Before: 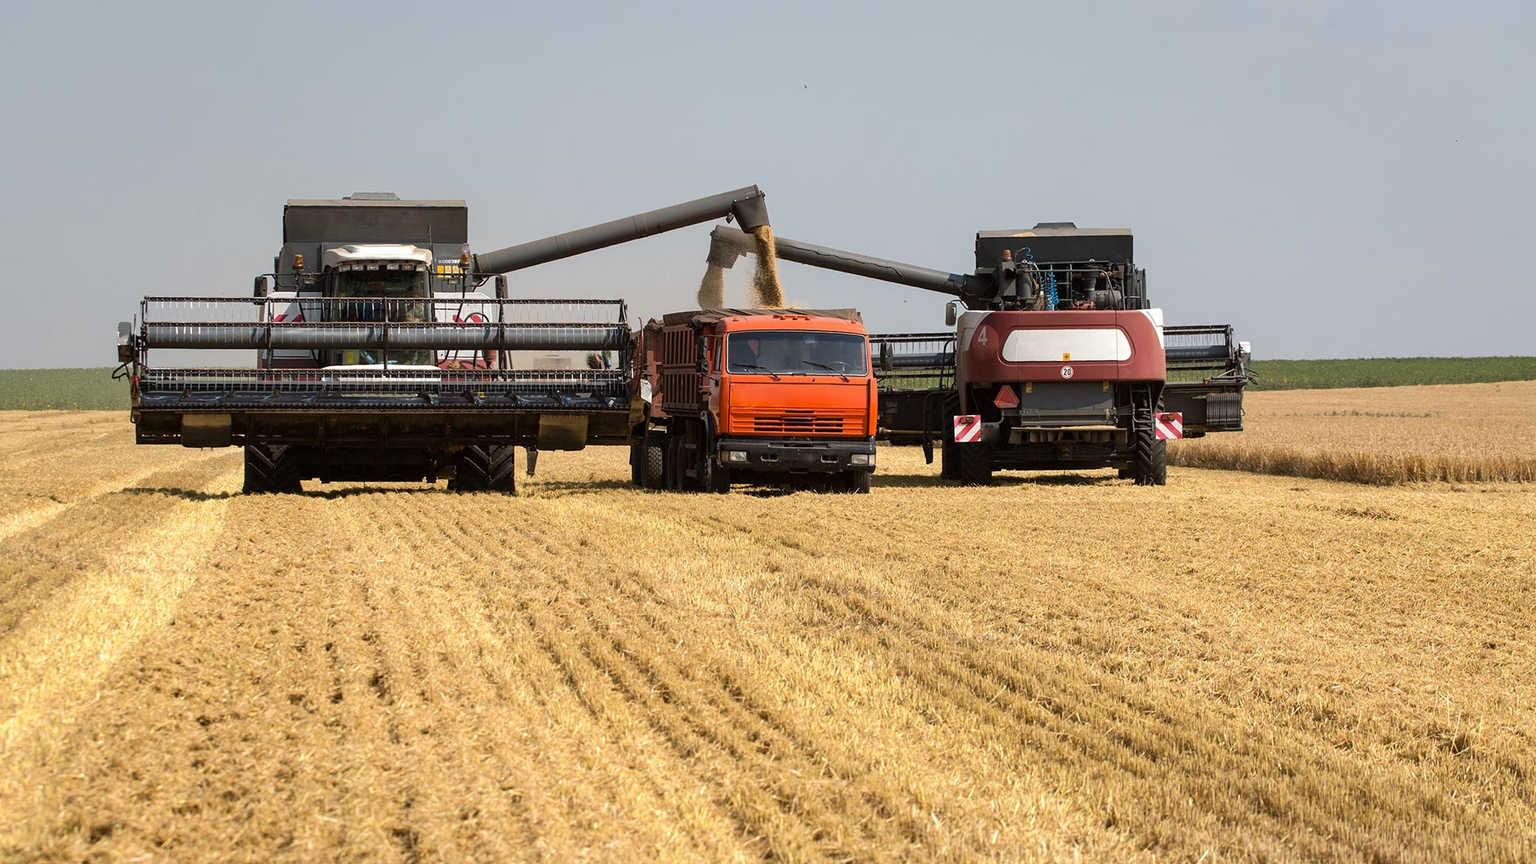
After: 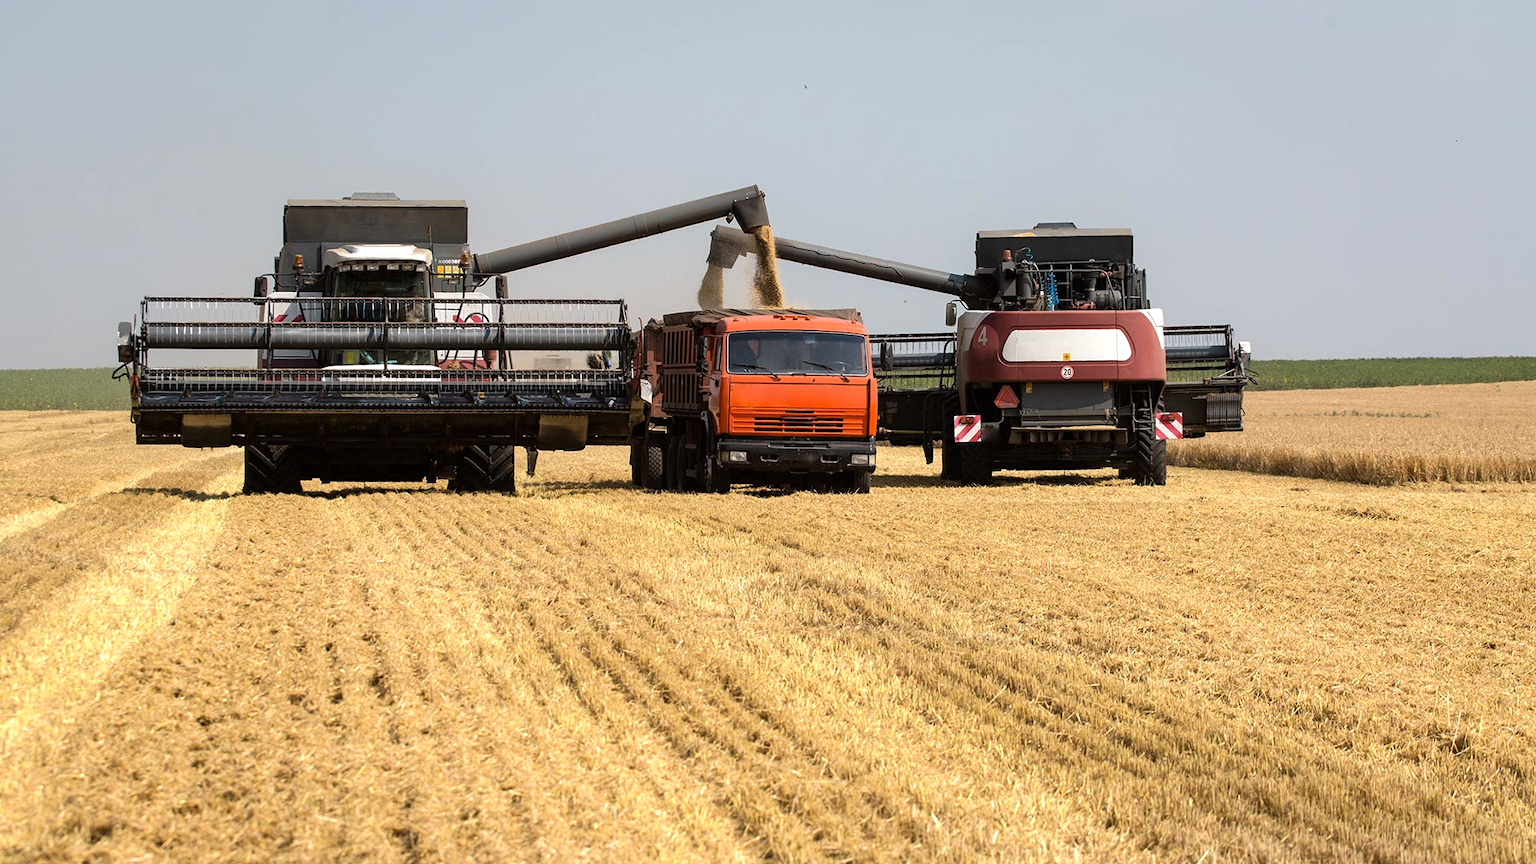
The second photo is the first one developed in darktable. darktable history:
exposure: exposure -0.266 EV, compensate highlight preservation false
tone equalizer: -8 EV -0.386 EV, -7 EV -0.367 EV, -6 EV -0.36 EV, -5 EV -0.258 EV, -3 EV 0.224 EV, -2 EV 0.333 EV, -1 EV 0.41 EV, +0 EV 0.438 EV
